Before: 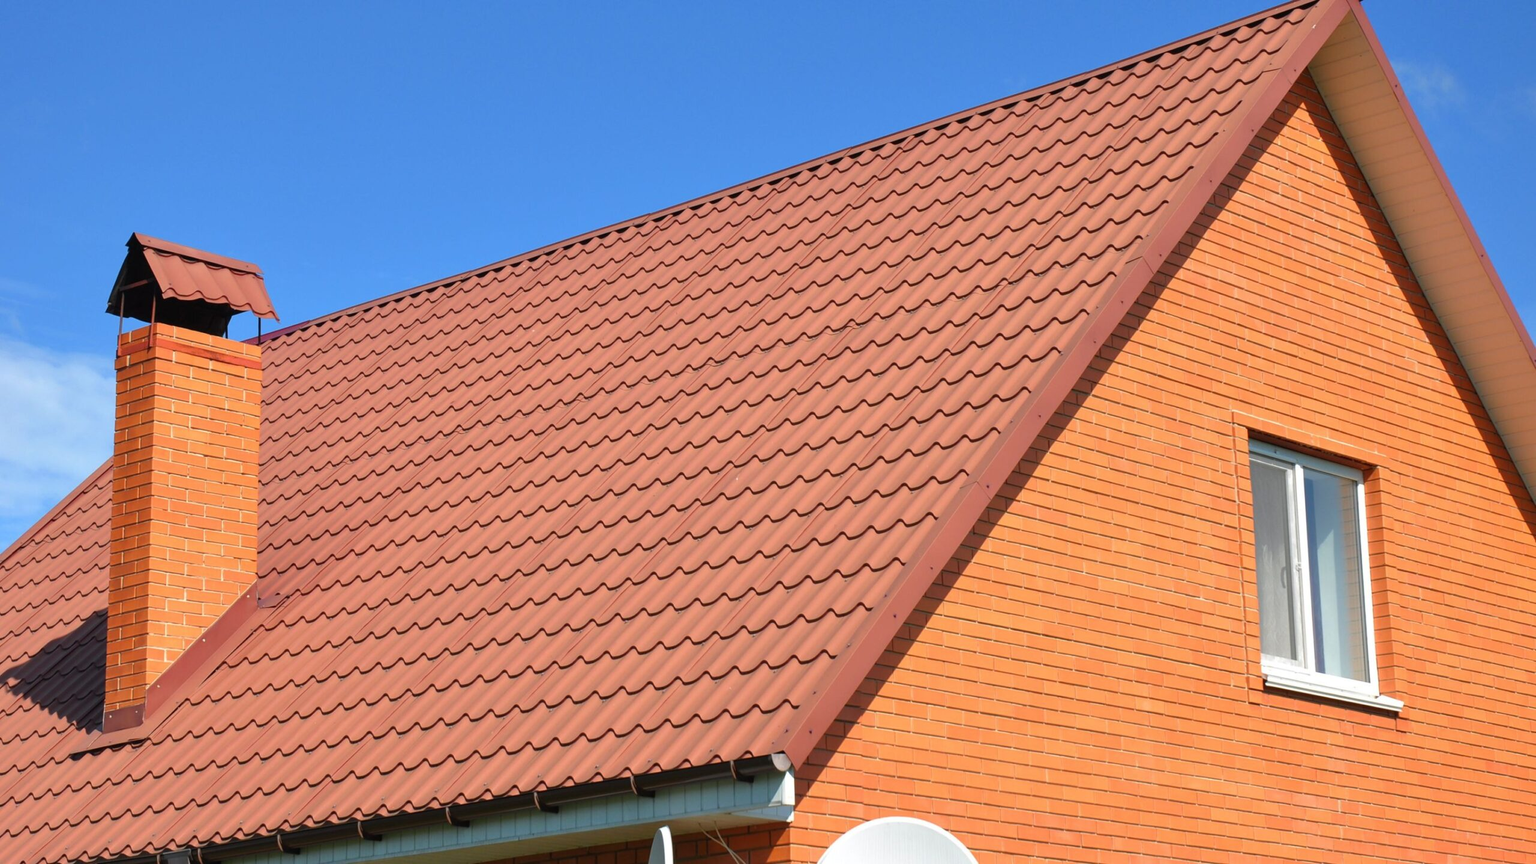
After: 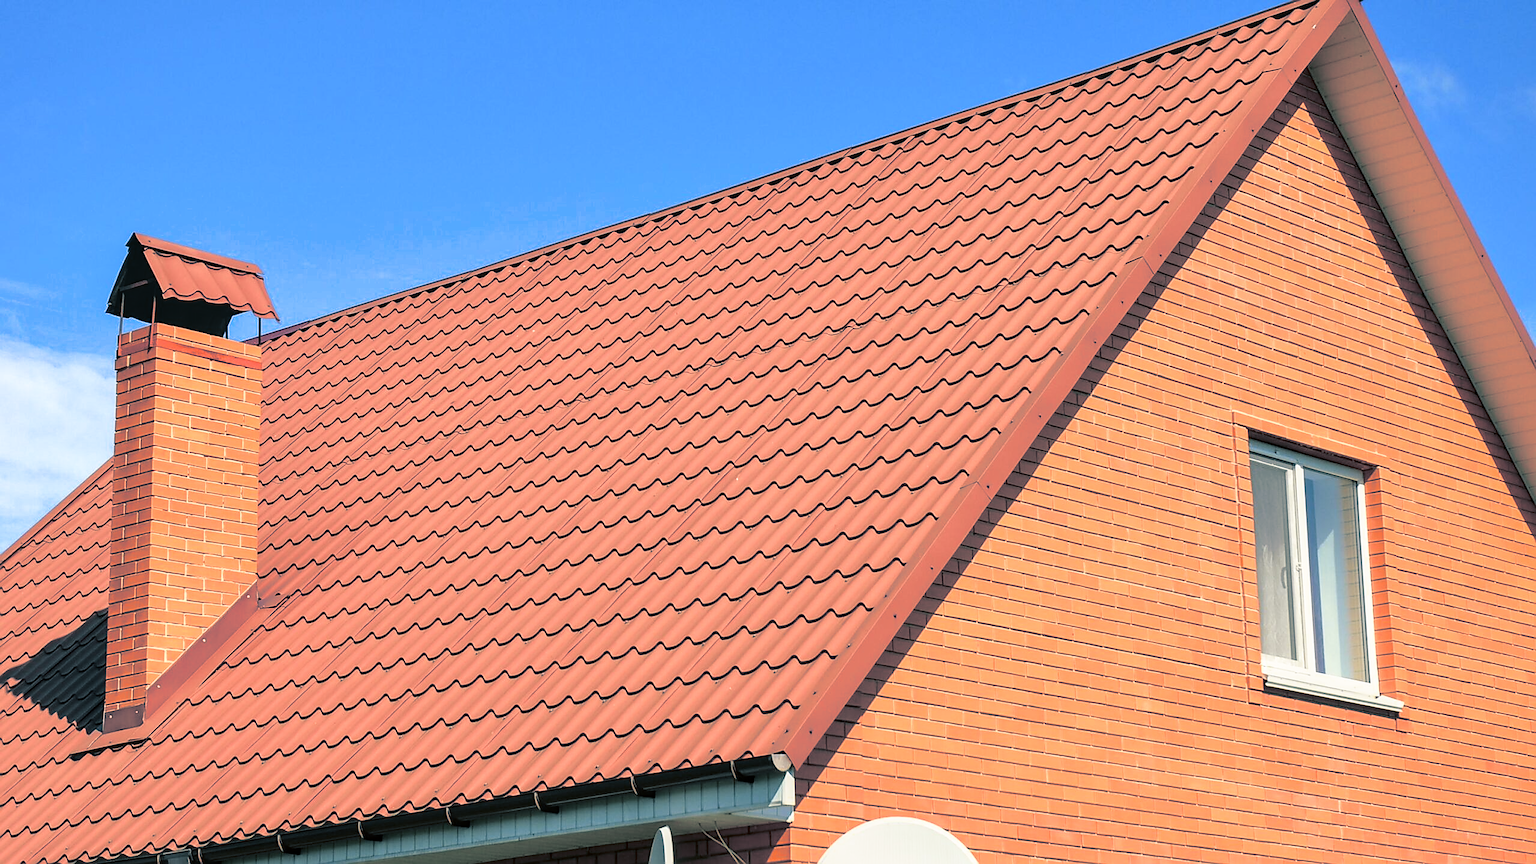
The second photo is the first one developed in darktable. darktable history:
local contrast: on, module defaults
split-toning: shadows › hue 205.2°, shadows › saturation 0.43, highlights › hue 54°, highlights › saturation 0.54
tone curve: curves: ch0 [(0, 0.021) (0.049, 0.044) (0.152, 0.14) (0.328, 0.377) (0.473, 0.543) (0.663, 0.734) (0.84, 0.899) (1, 0.969)]; ch1 [(0, 0) (0.302, 0.331) (0.427, 0.433) (0.472, 0.47) (0.502, 0.503) (0.527, 0.524) (0.564, 0.591) (0.602, 0.632) (0.677, 0.701) (0.859, 0.885) (1, 1)]; ch2 [(0, 0) (0.33, 0.301) (0.447, 0.44) (0.487, 0.496) (0.502, 0.516) (0.535, 0.563) (0.565, 0.6) (0.618, 0.629) (1, 1)], color space Lab, independent channels, preserve colors none
sharpen: radius 1.4, amount 1.25, threshold 0.7
